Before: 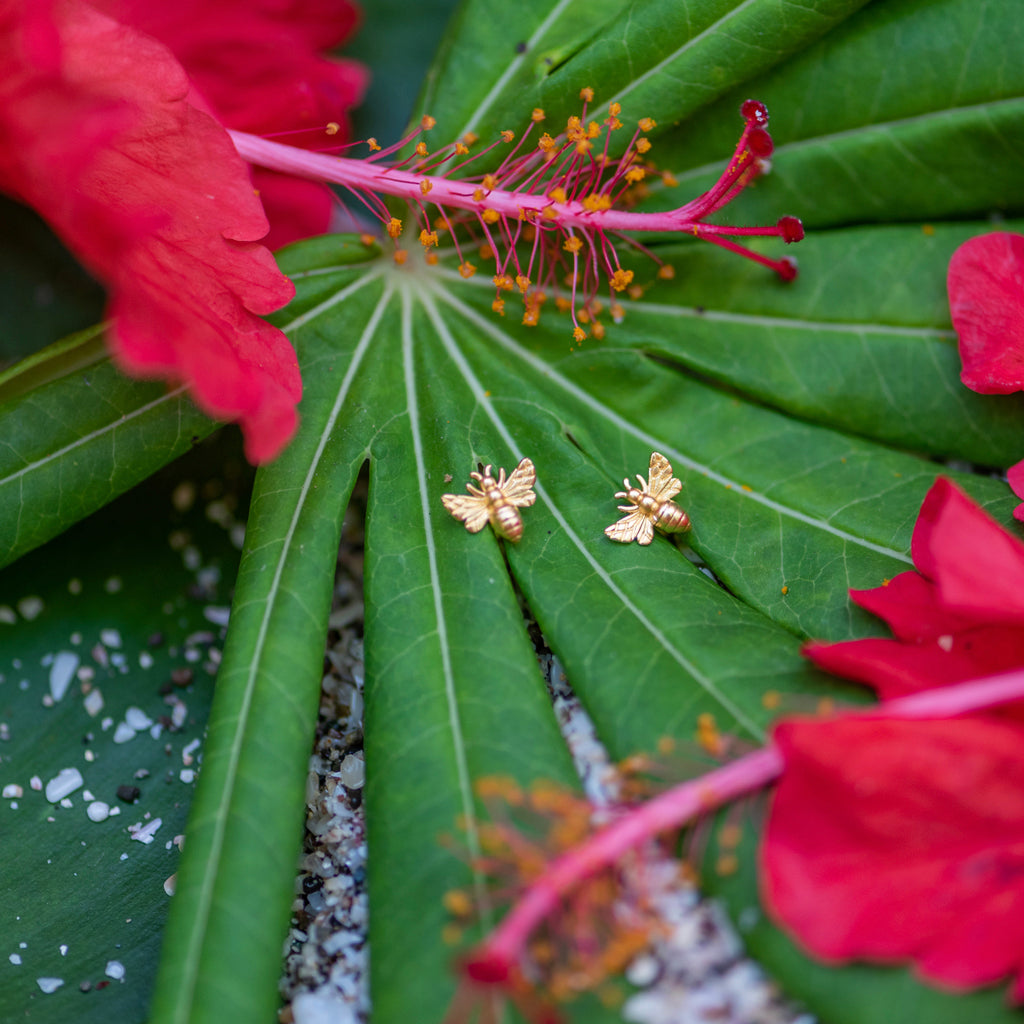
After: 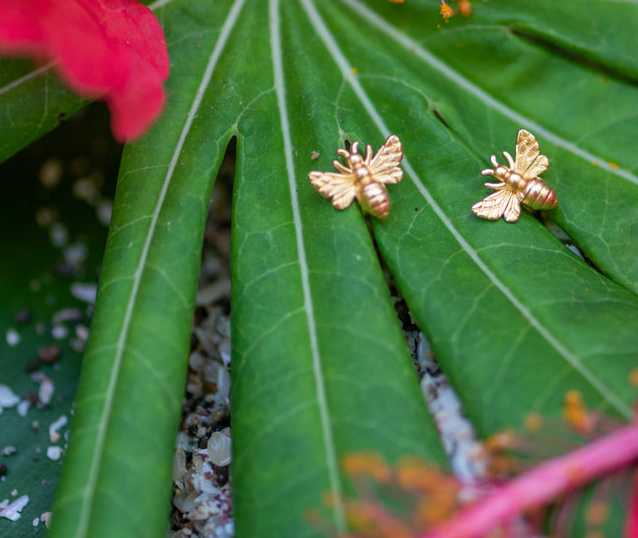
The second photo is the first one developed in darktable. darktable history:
crop: left 13.053%, top 31.554%, right 24.634%, bottom 15.833%
